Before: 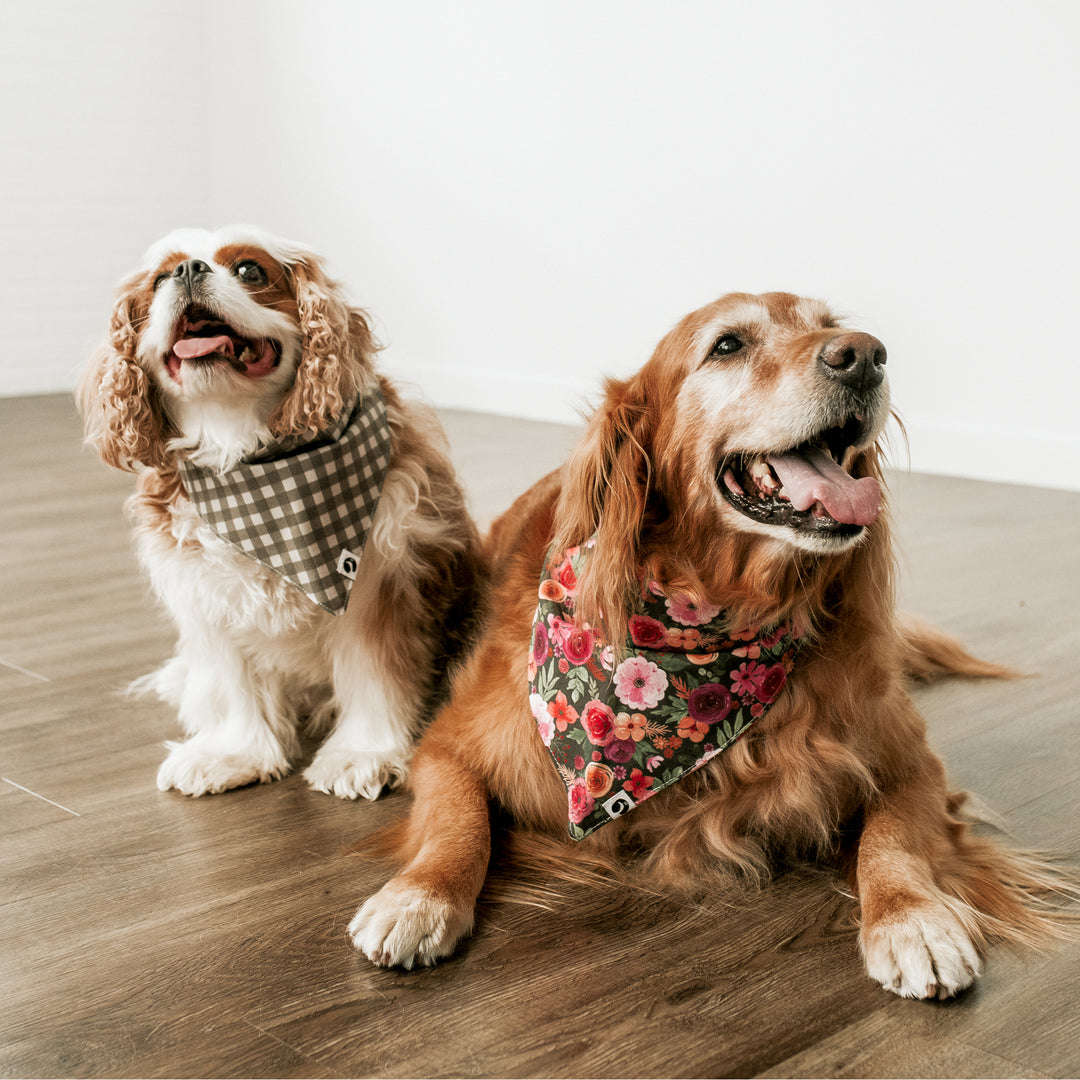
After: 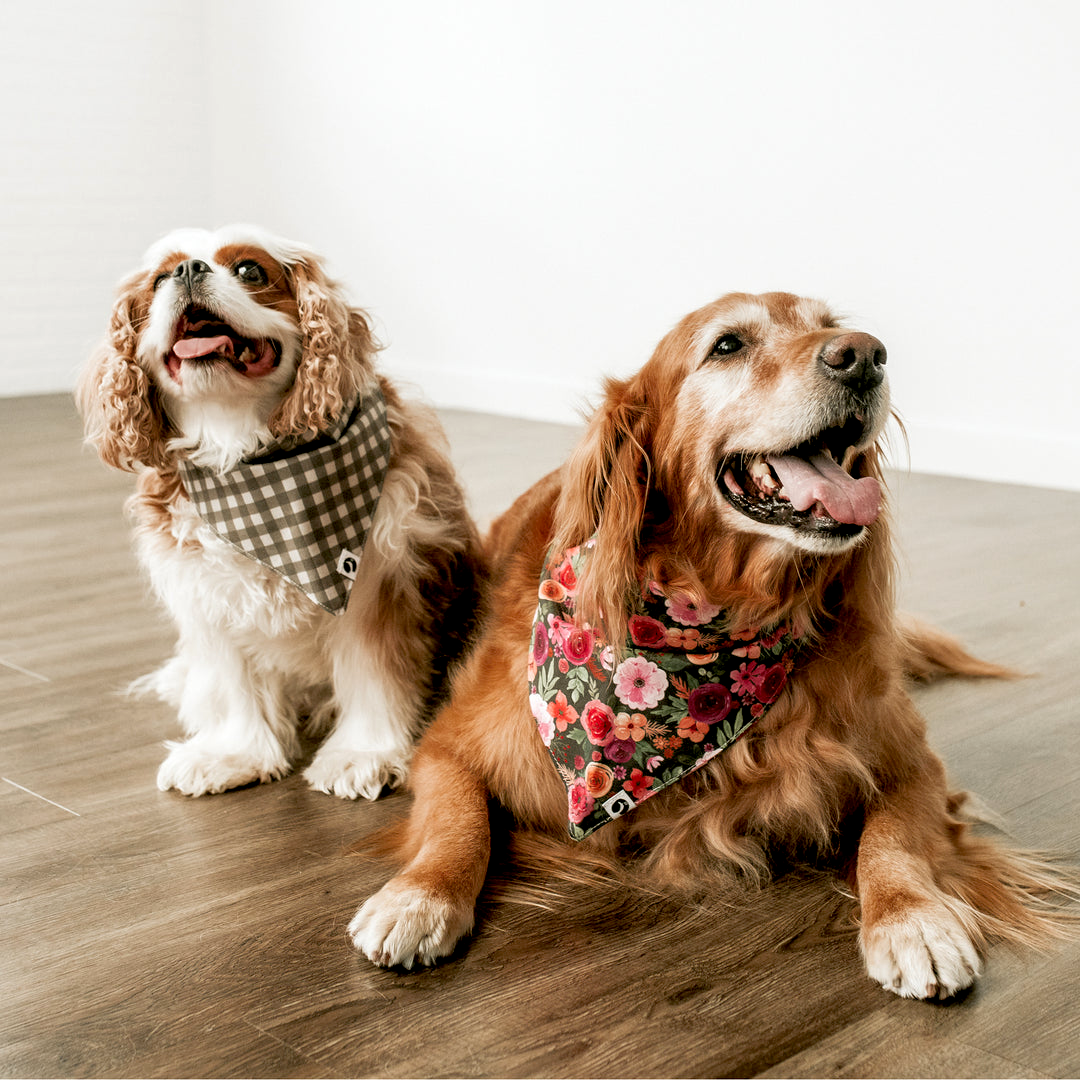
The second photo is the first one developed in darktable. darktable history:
exposure: black level correction 0.009, exposure 0.11 EV, compensate highlight preservation false
